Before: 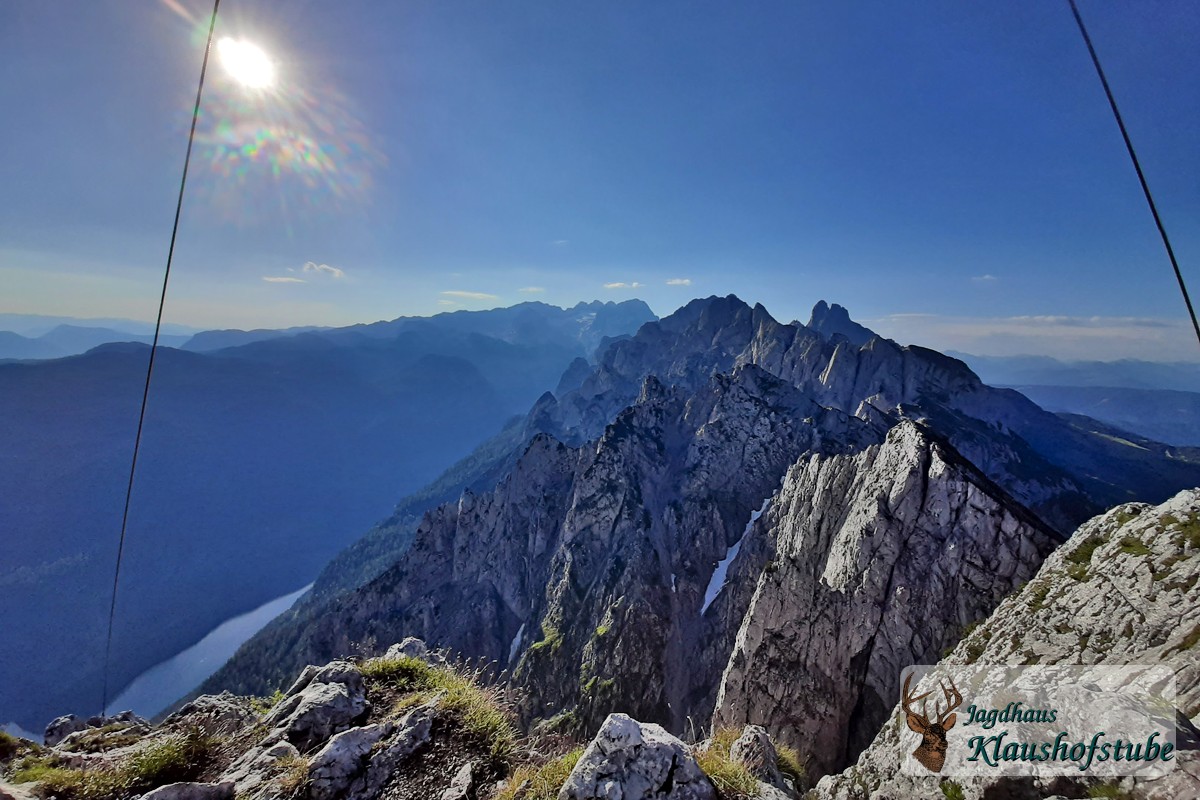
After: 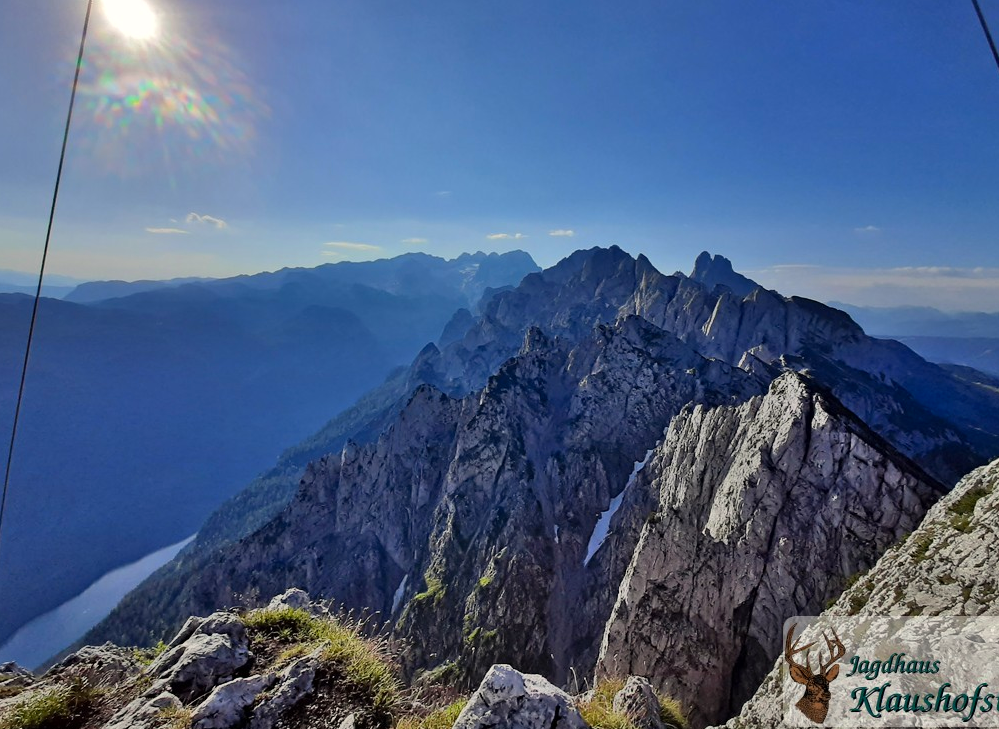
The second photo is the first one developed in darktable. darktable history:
color correction: highlights a* 0.516, highlights b* 2.85, saturation 1.09
crop: left 9.829%, top 6.23%, right 6.889%, bottom 2.521%
